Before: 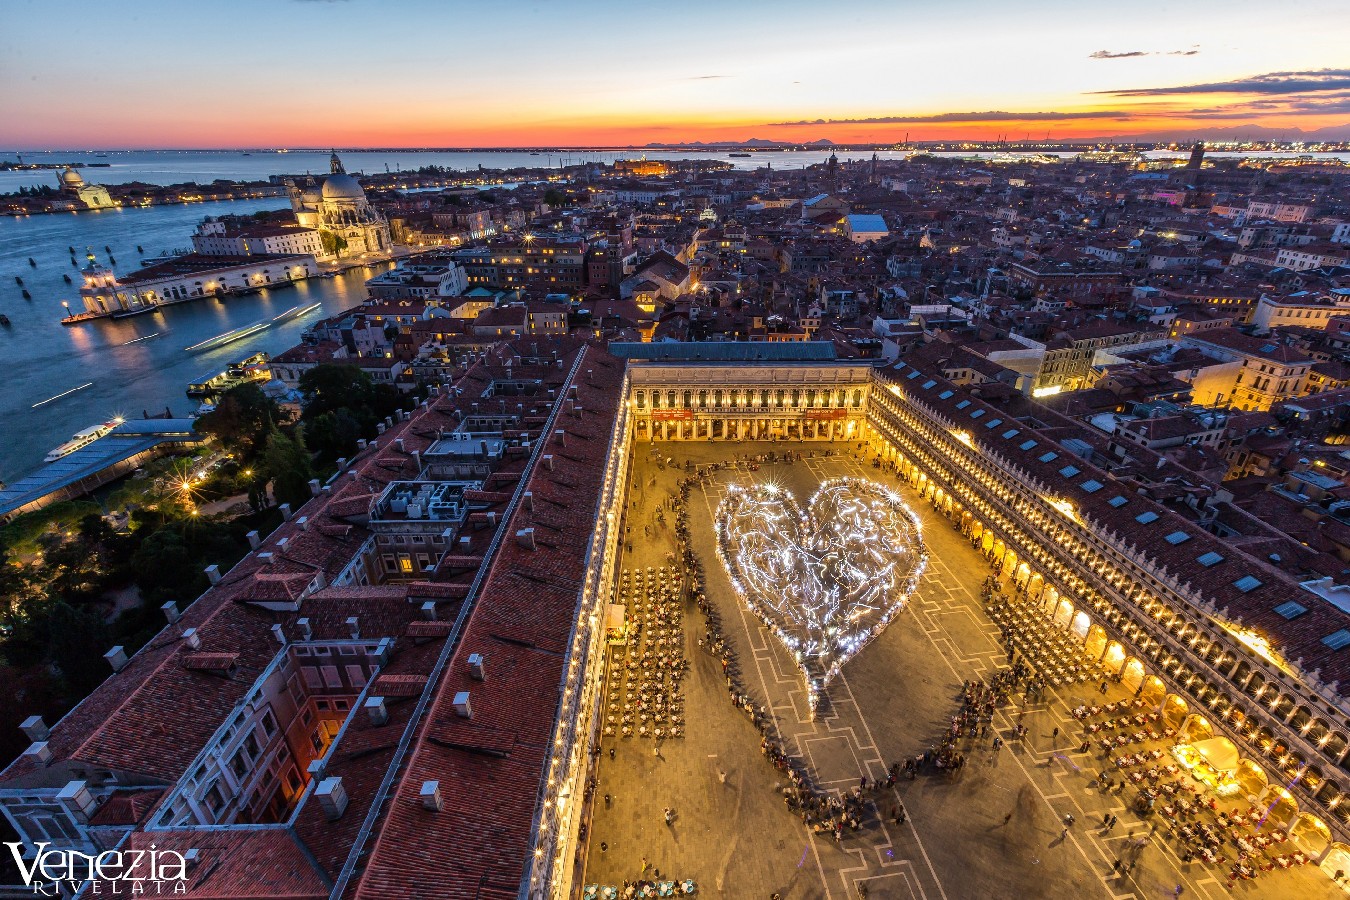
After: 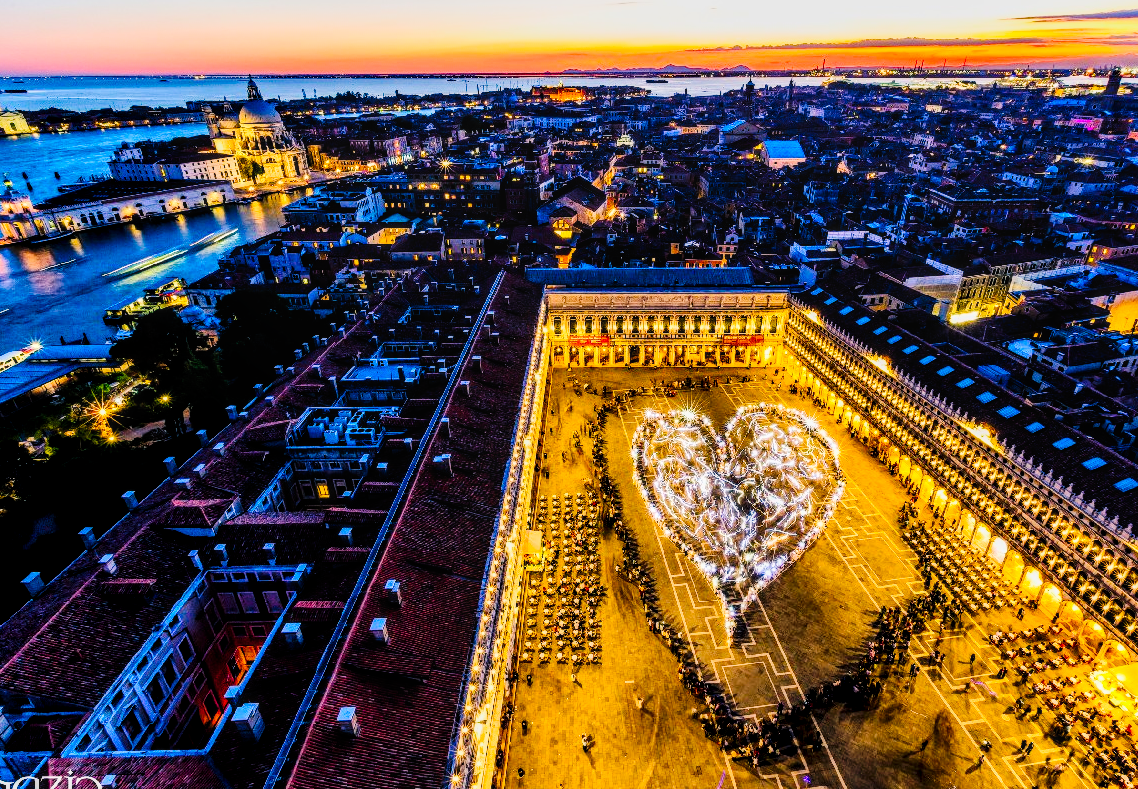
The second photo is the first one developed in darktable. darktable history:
crop: left 6.166%, top 8.263%, right 9.53%, bottom 4.051%
tone curve: curves: ch0 [(0, 0) (0.106, 0.026) (0.275, 0.155) (0.392, 0.314) (0.513, 0.481) (0.657, 0.667) (1, 1)]; ch1 [(0, 0) (0.5, 0.511) (0.536, 0.579) (0.587, 0.69) (1, 1)]; ch2 [(0, 0) (0.5, 0.5) (0.55, 0.552) (0.625, 0.699) (1, 1)], preserve colors none
filmic rgb: black relative exposure -7.5 EV, white relative exposure 4.99 EV, hardness 3.32, contrast 1.301
contrast brightness saturation: contrast 0.239, brightness 0.256, saturation 0.379
color balance rgb: shadows lift › chroma 7.267%, shadows lift › hue 244.73°, perceptual saturation grading › global saturation 20%, perceptual saturation grading › highlights -24.819%, perceptual saturation grading › shadows 49.799%, global vibrance 10.836%
local contrast: detail 130%
